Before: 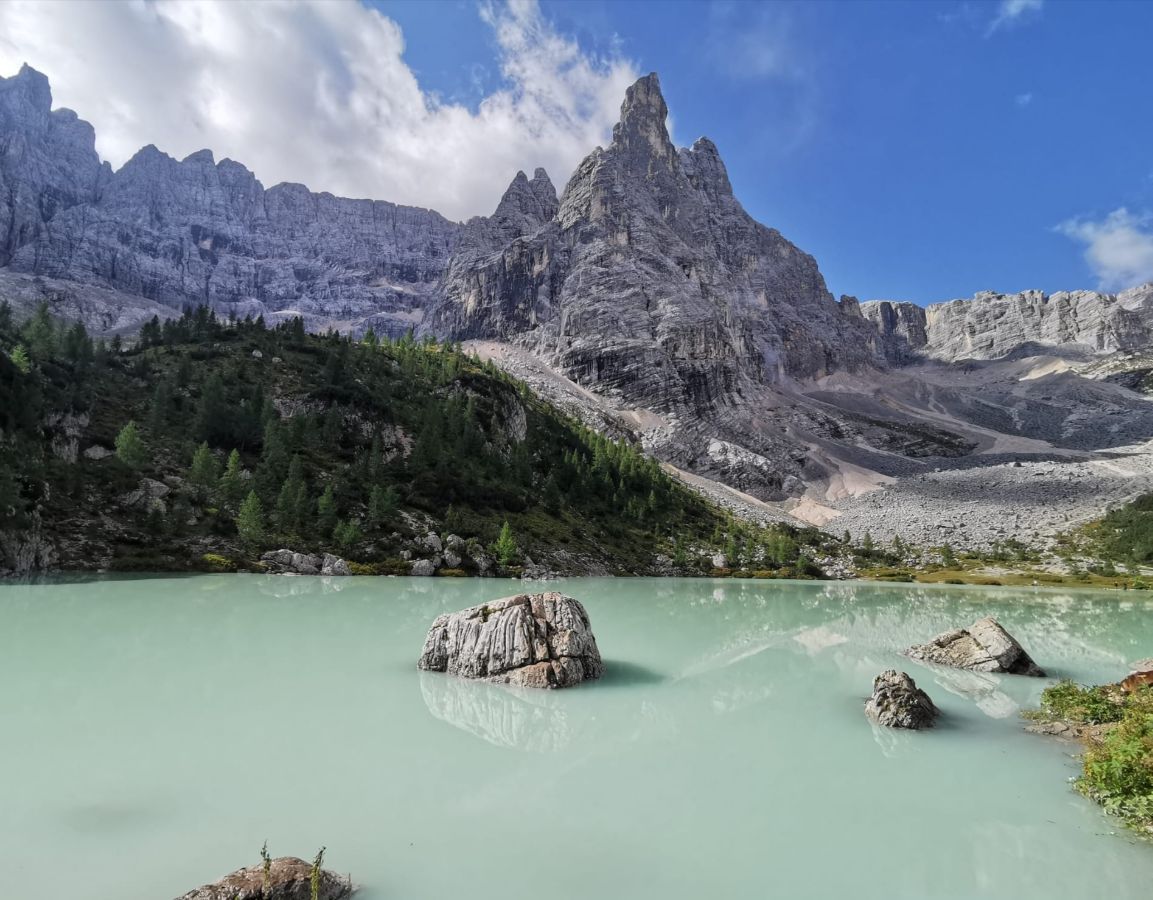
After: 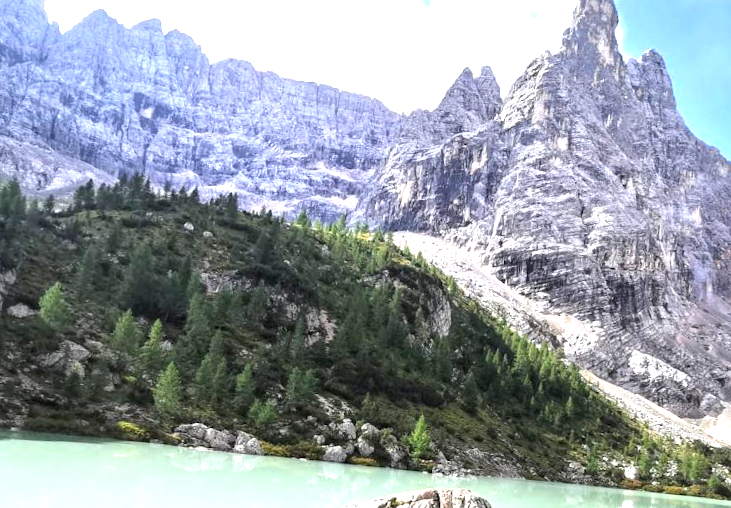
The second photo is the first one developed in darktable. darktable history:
crop and rotate: angle -4.99°, left 2.122%, top 6.945%, right 27.566%, bottom 30.519%
exposure: black level correction 0, exposure 1.9 EV, compensate highlight preservation false
graduated density: rotation -180°, offset 27.42
